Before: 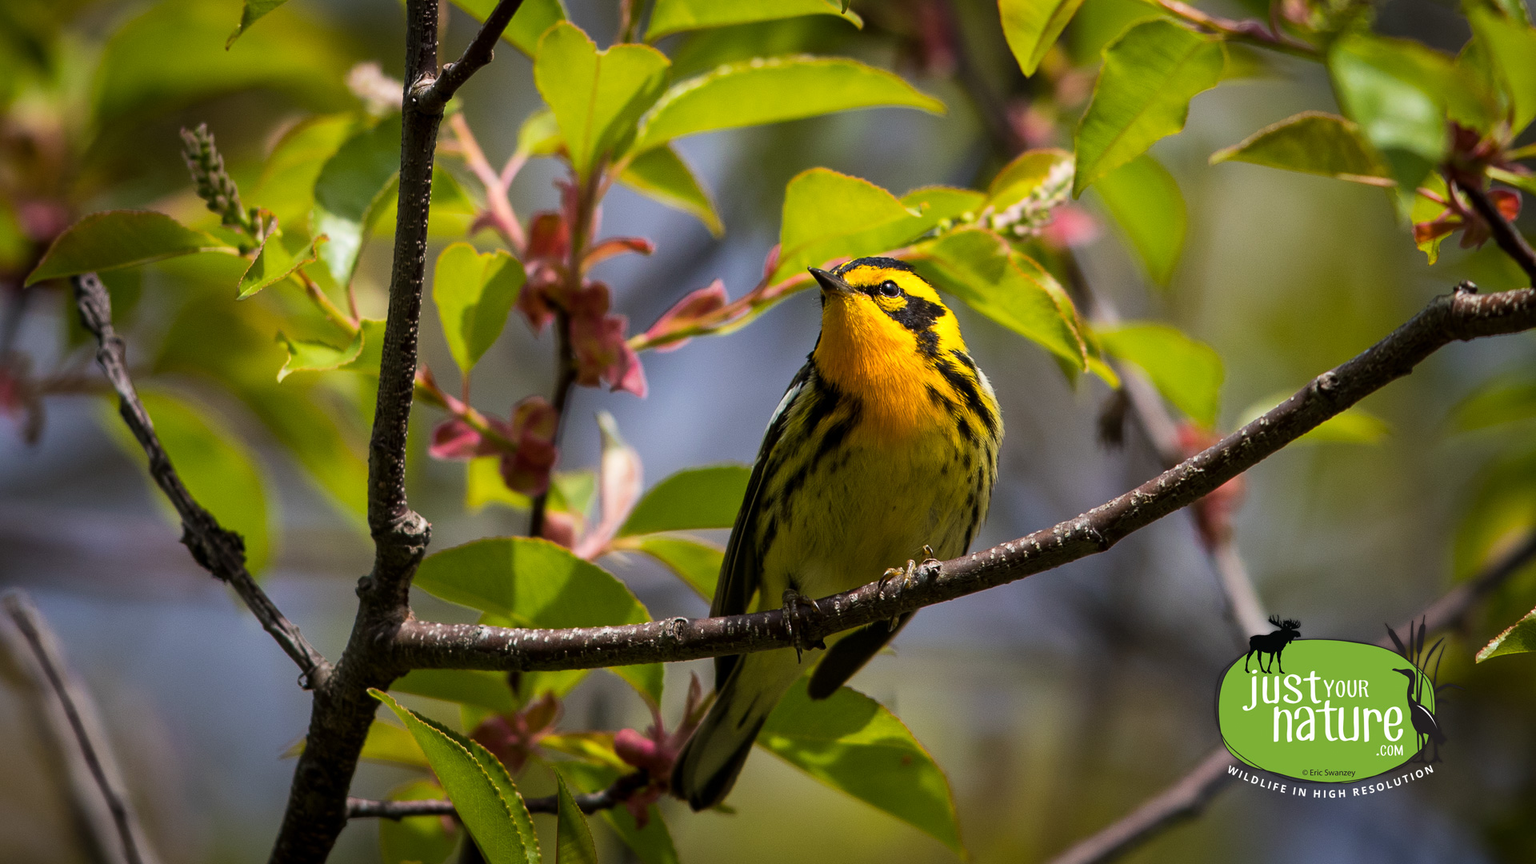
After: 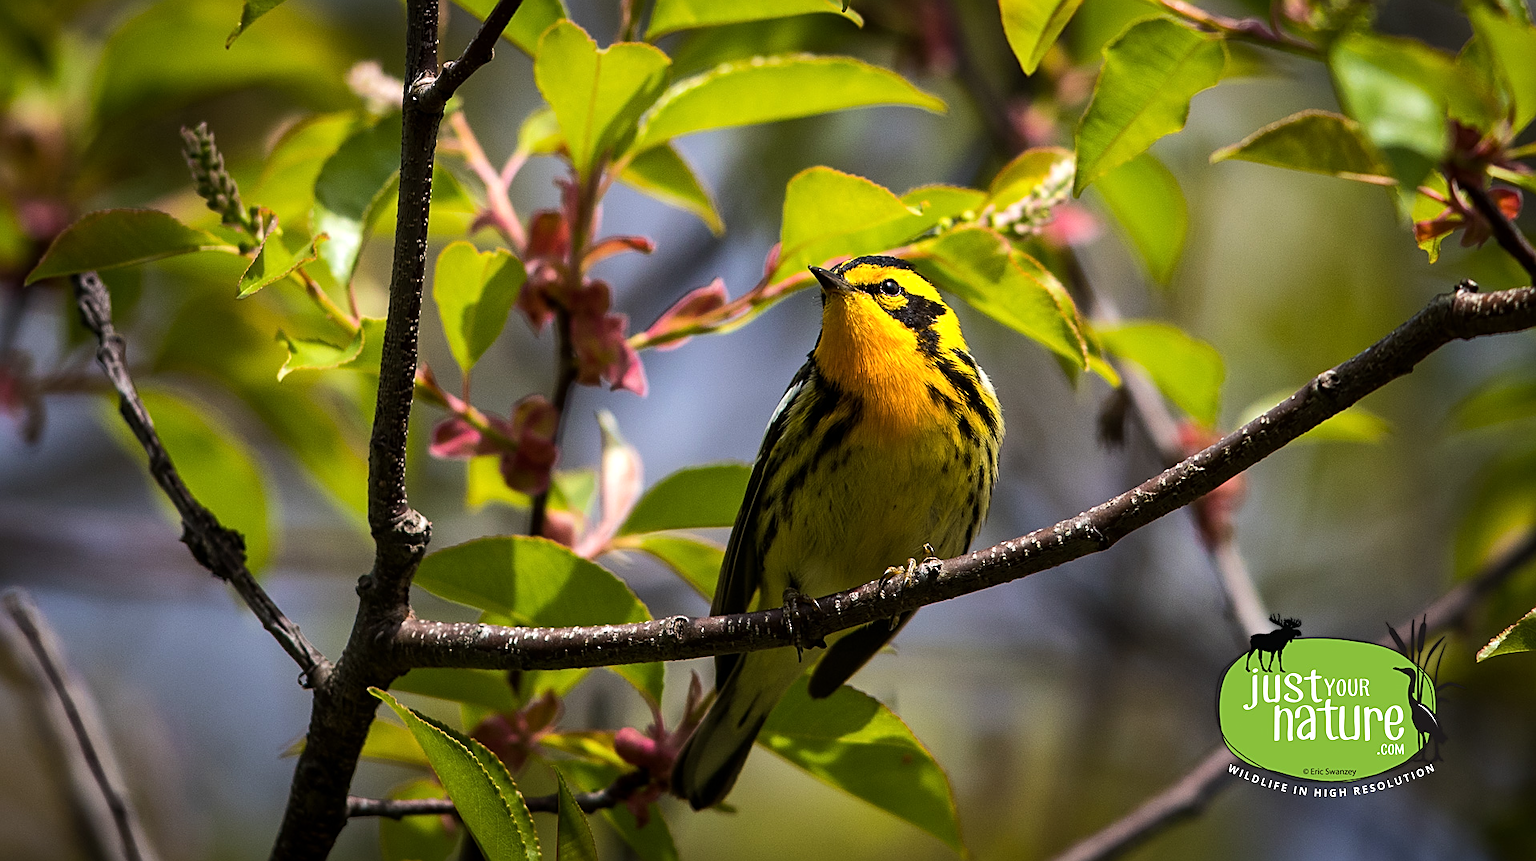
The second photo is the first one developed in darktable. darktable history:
sharpen: on, module defaults
crop: top 0.221%, bottom 0.102%
tone equalizer: -8 EV -0.394 EV, -7 EV -0.393 EV, -6 EV -0.294 EV, -5 EV -0.242 EV, -3 EV 0.229 EV, -2 EV 0.309 EV, -1 EV 0.382 EV, +0 EV 0.409 EV, edges refinement/feathering 500, mask exposure compensation -1.57 EV, preserve details no
